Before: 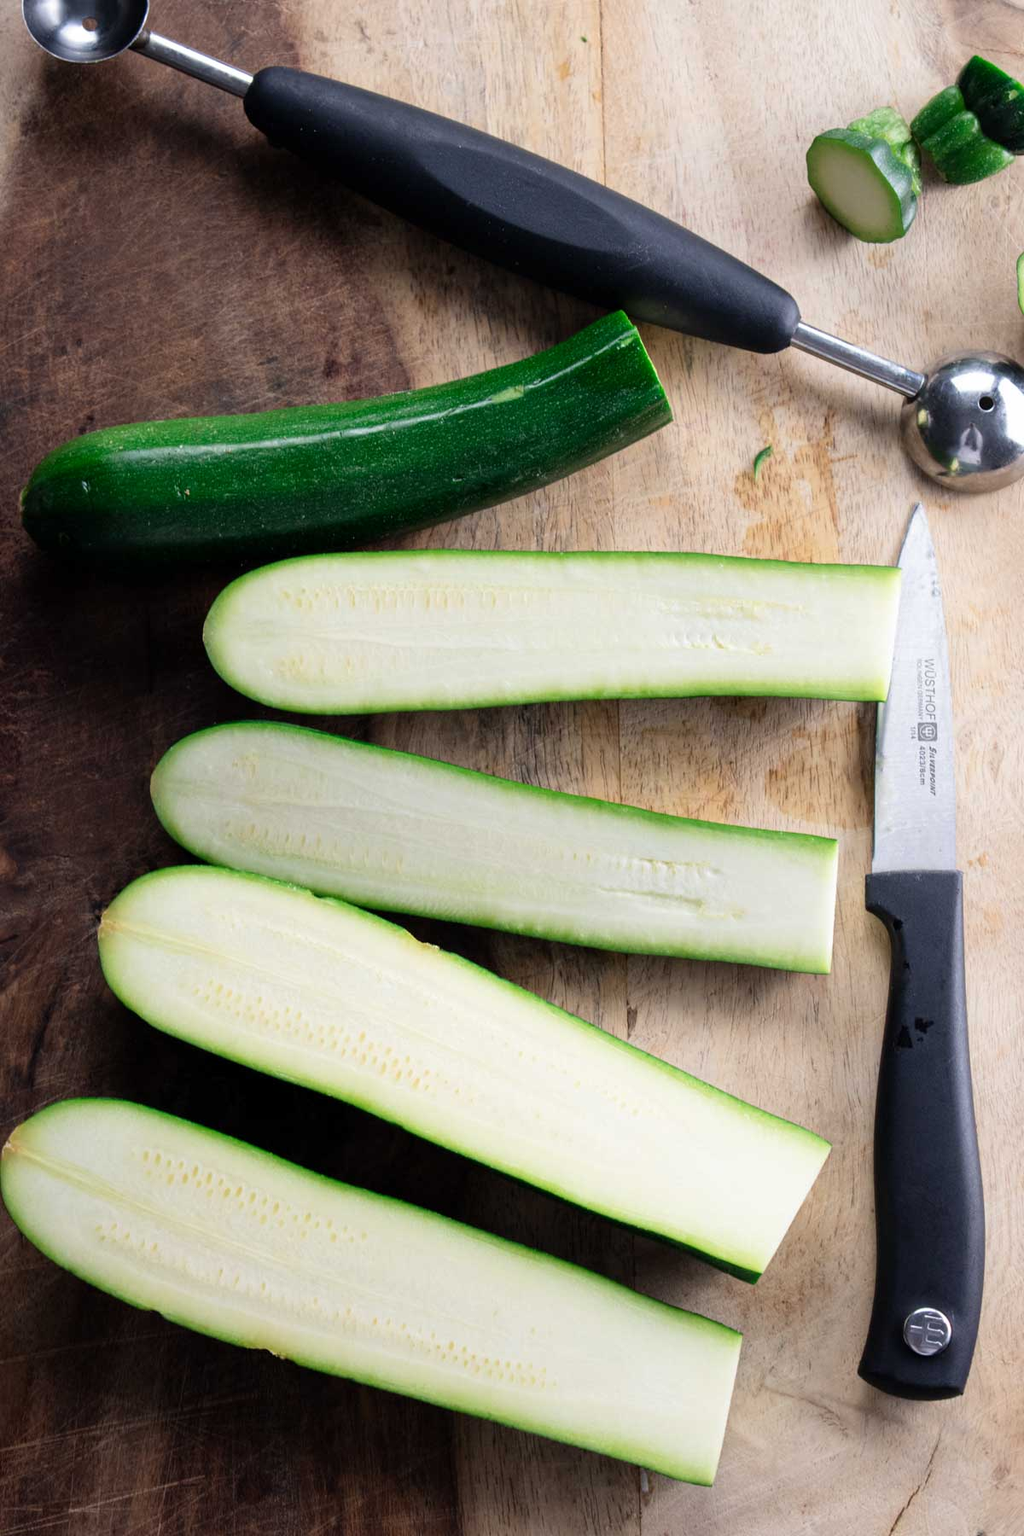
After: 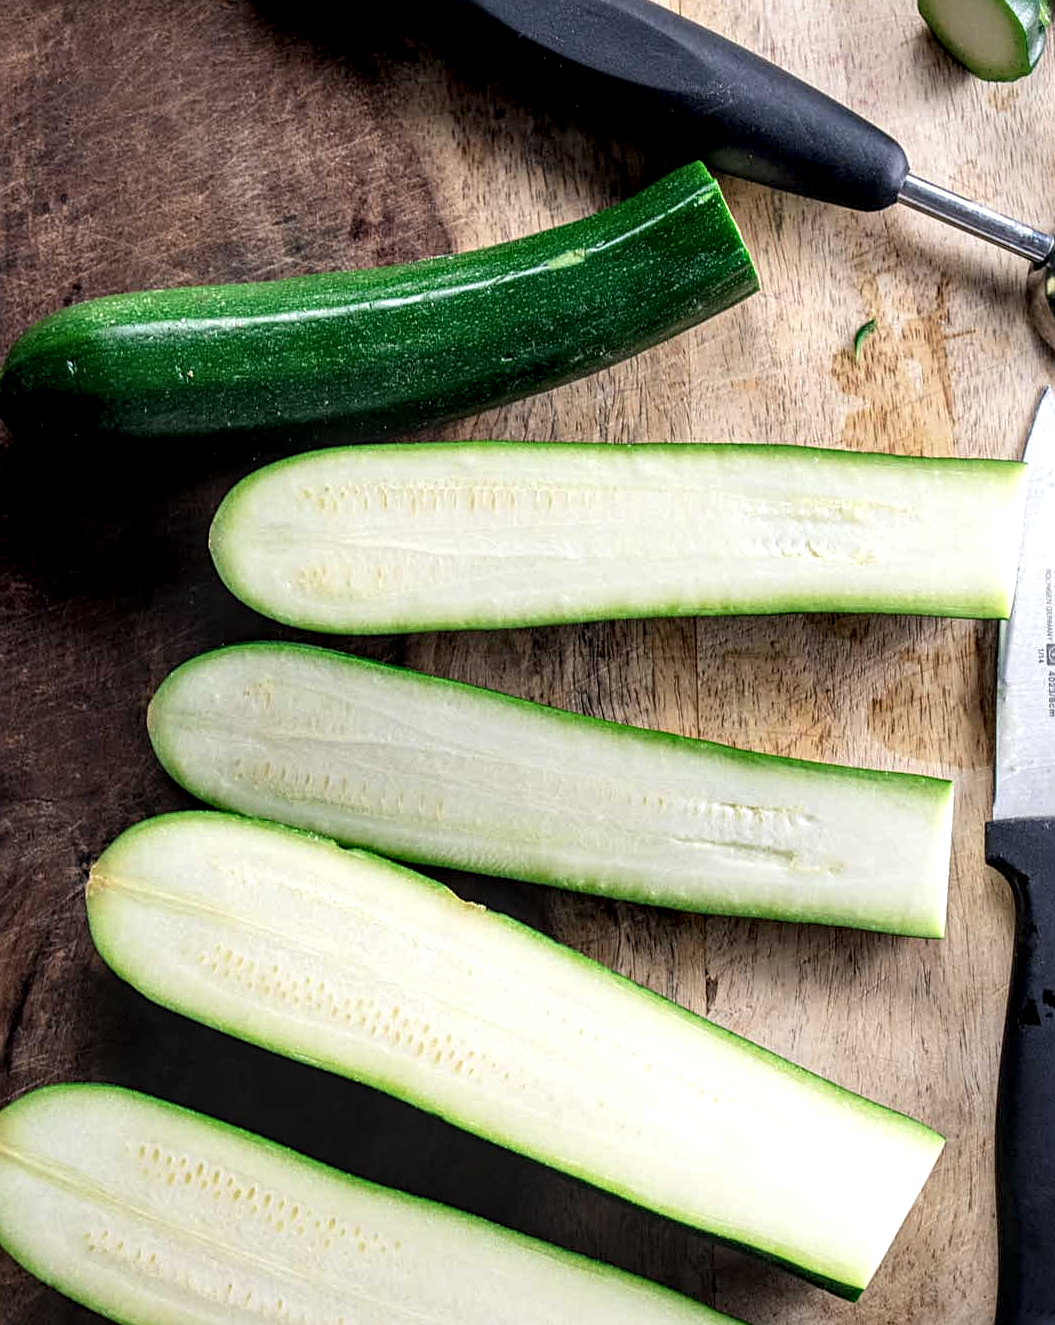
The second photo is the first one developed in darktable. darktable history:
crop and rotate: left 2.425%, top 11.305%, right 9.6%, bottom 15.08%
sharpen: on, module defaults
local contrast: highlights 79%, shadows 56%, detail 175%, midtone range 0.428
